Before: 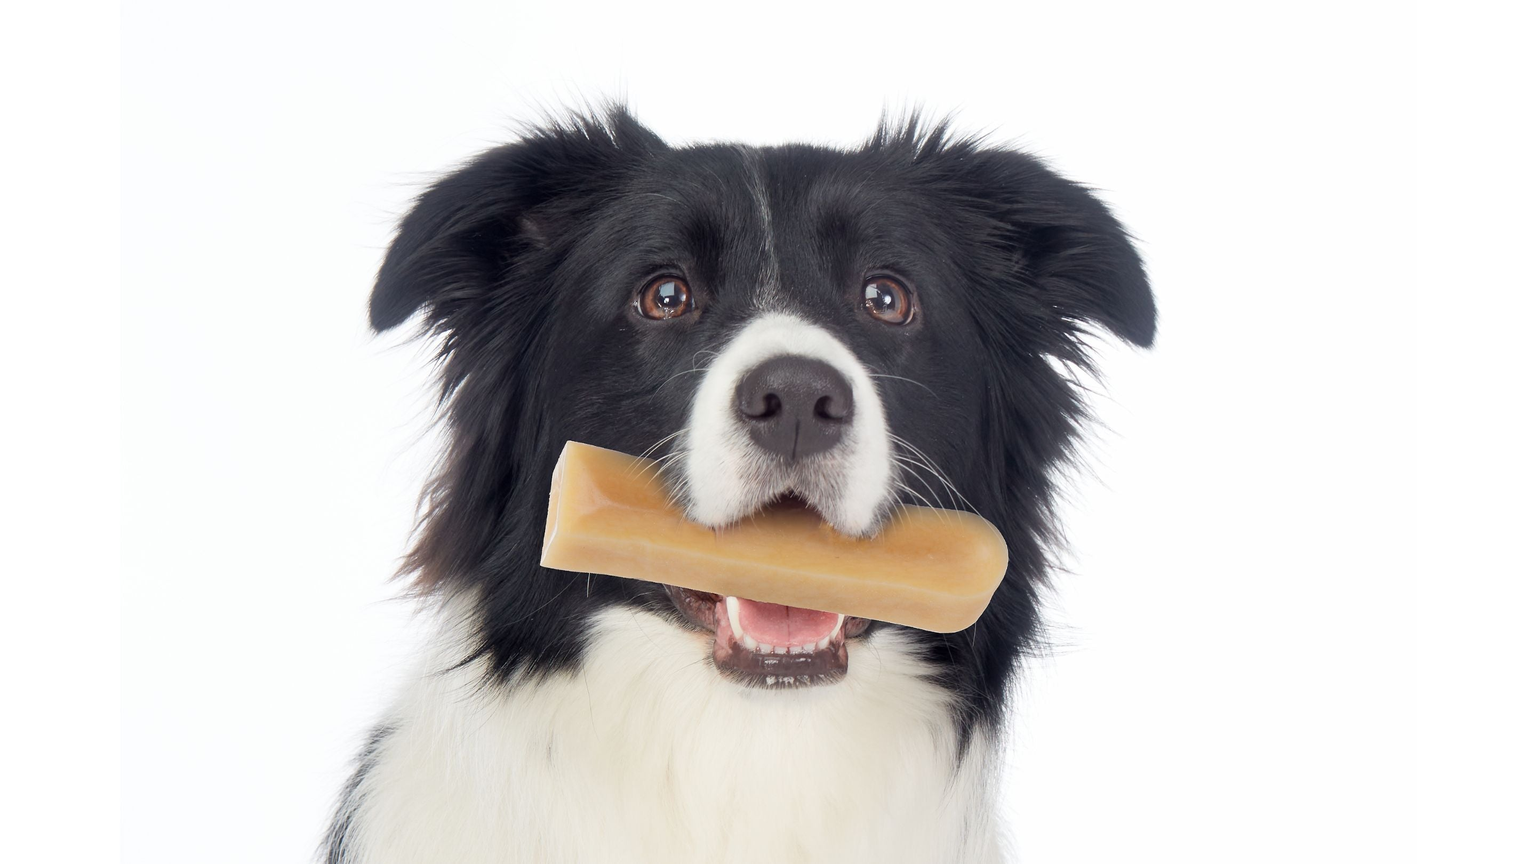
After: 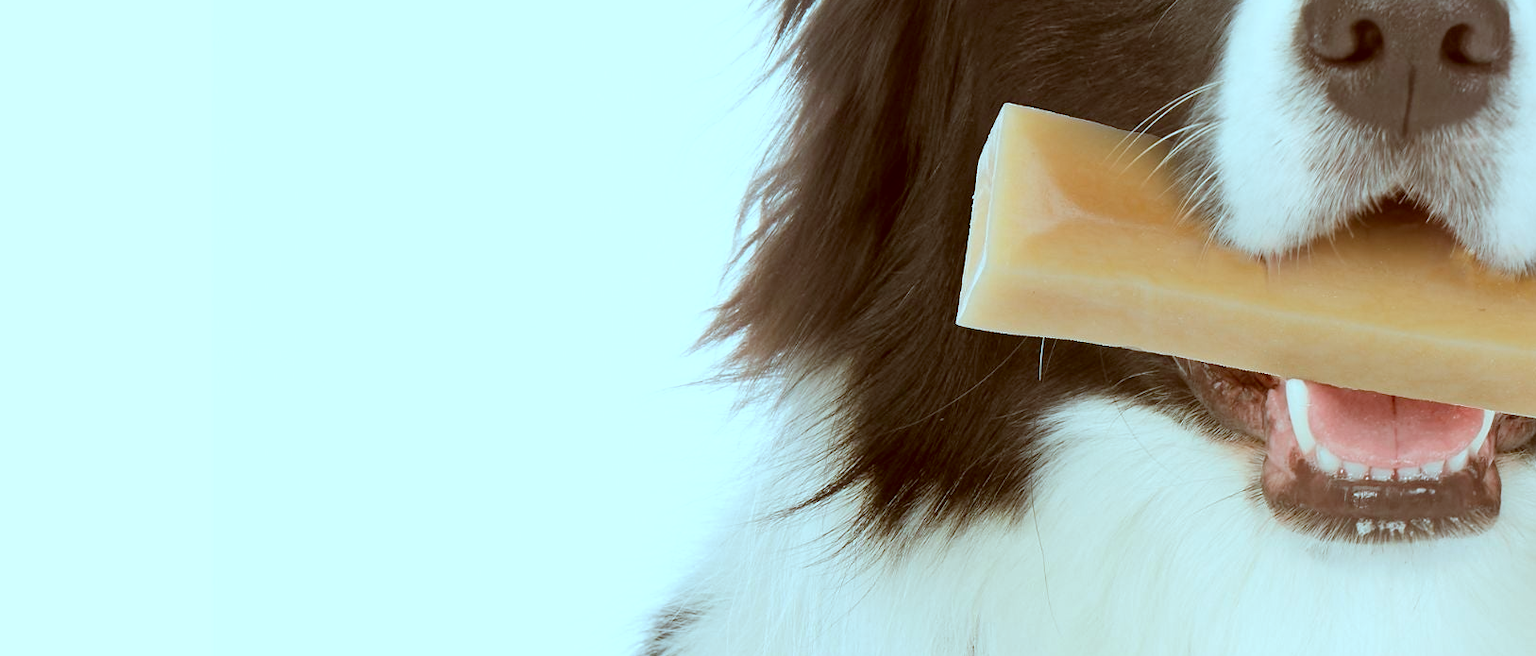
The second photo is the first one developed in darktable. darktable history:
crop: top 44.279%, right 43.473%, bottom 12.817%
color correction: highlights a* -15.07, highlights b* -16.35, shadows a* 10.87, shadows b* 29.57
